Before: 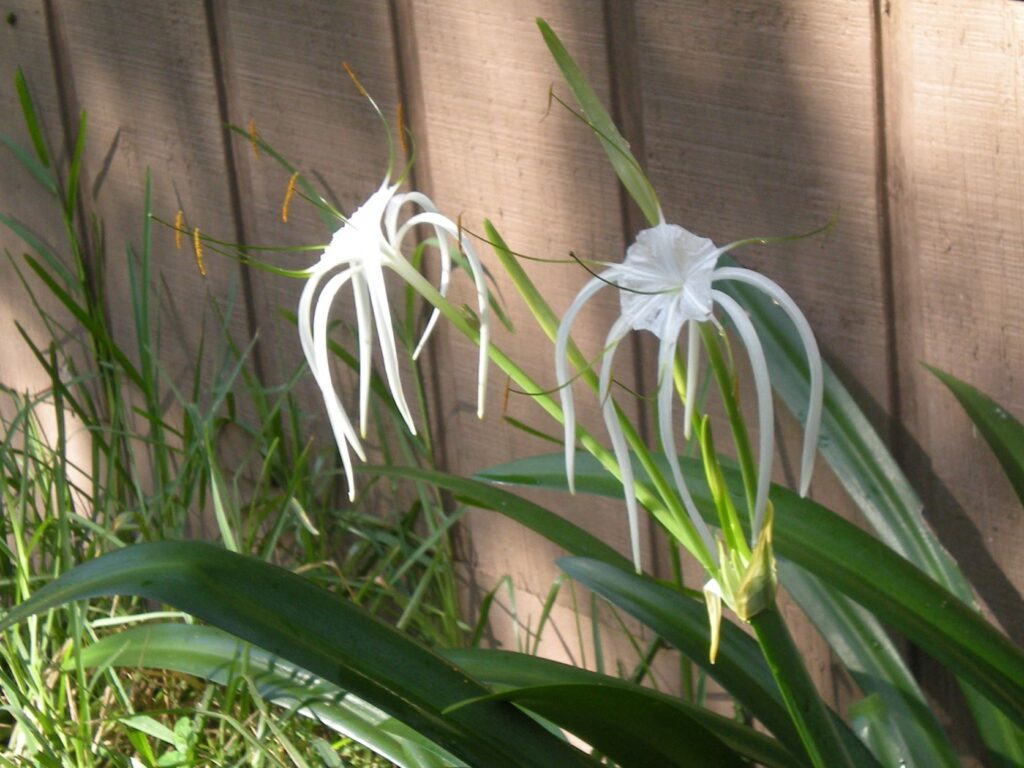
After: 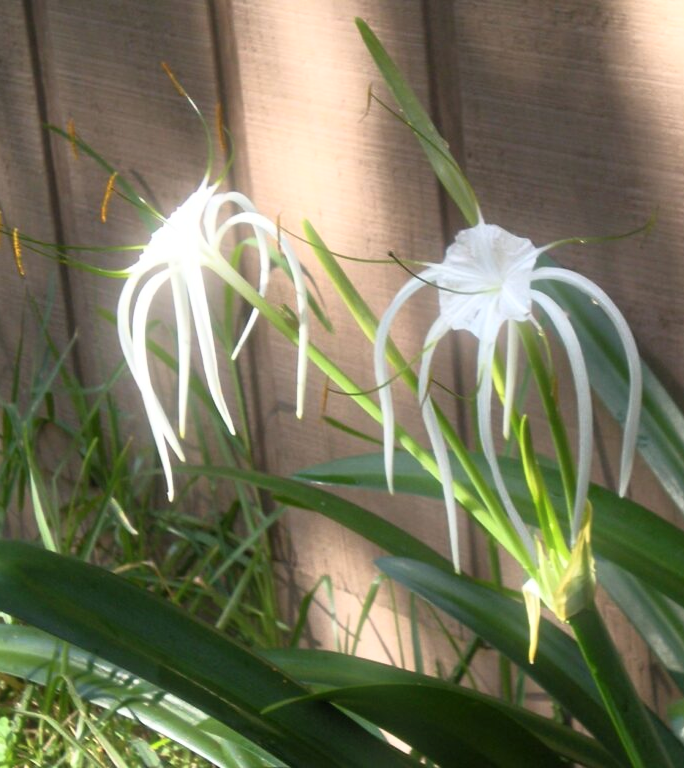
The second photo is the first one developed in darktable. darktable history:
crop and rotate: left 17.732%, right 15.423%
base curve: curves: ch0 [(0, 0) (0.257, 0.25) (0.482, 0.586) (0.757, 0.871) (1, 1)]
bloom: size 5%, threshold 95%, strength 15%
